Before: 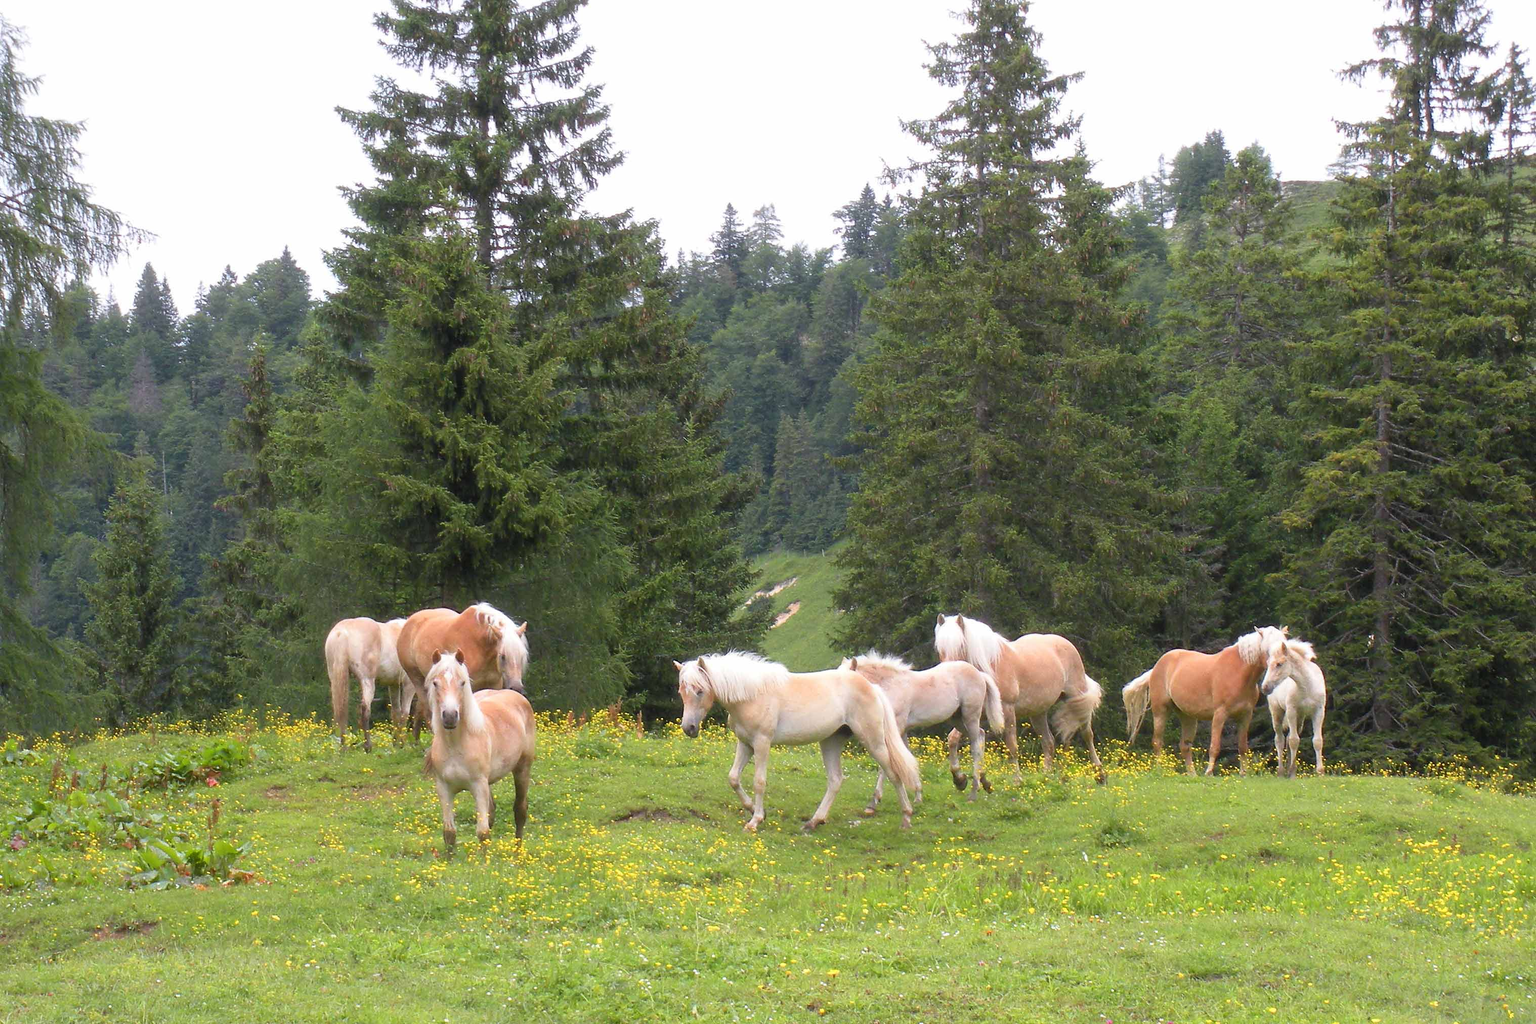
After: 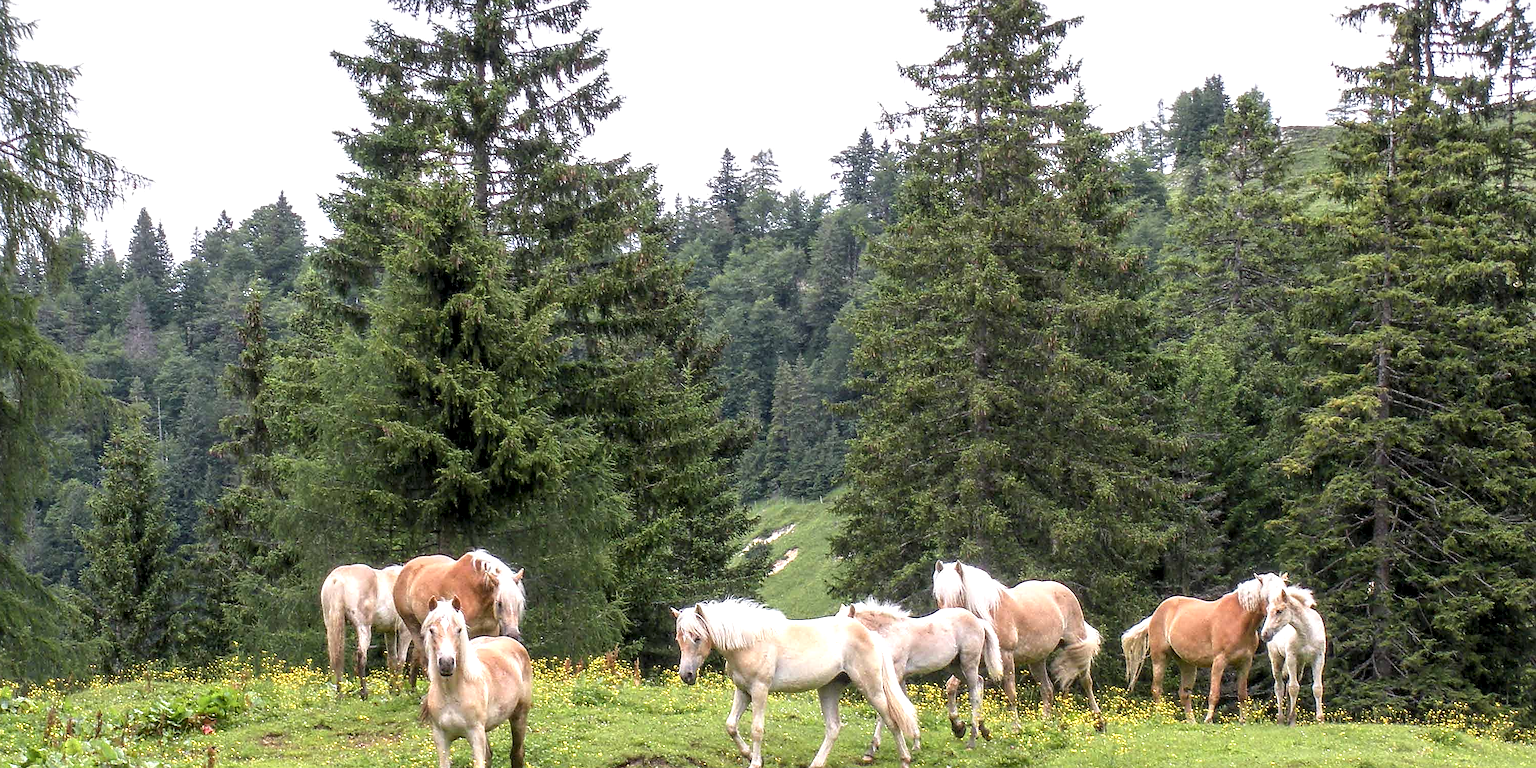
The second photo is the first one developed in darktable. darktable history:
sharpen: on, module defaults
crop: left 0.387%, top 5.469%, bottom 19.809%
local contrast: highlights 0%, shadows 0%, detail 182%
